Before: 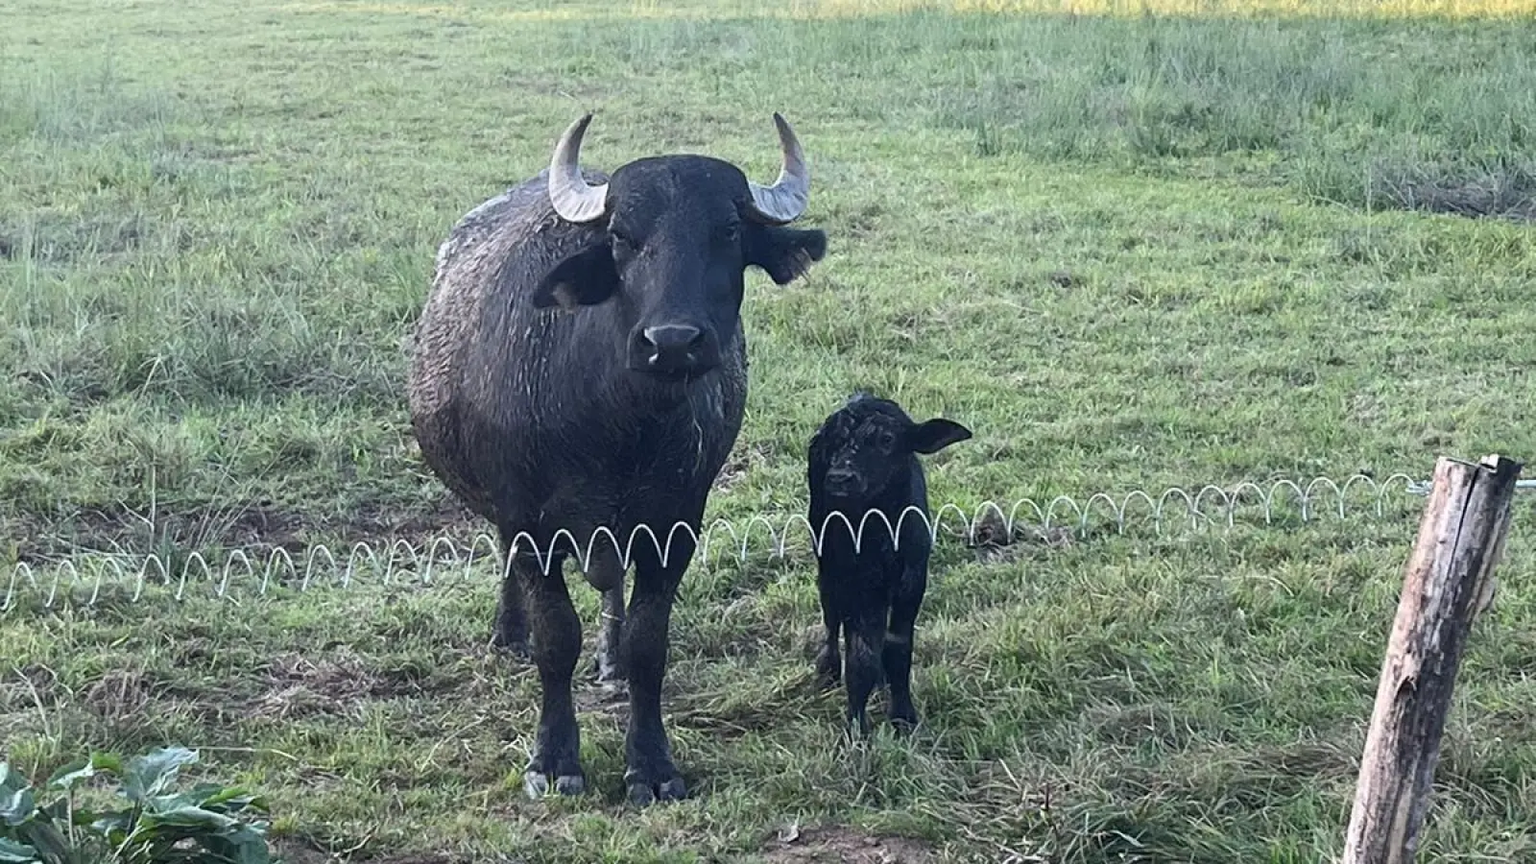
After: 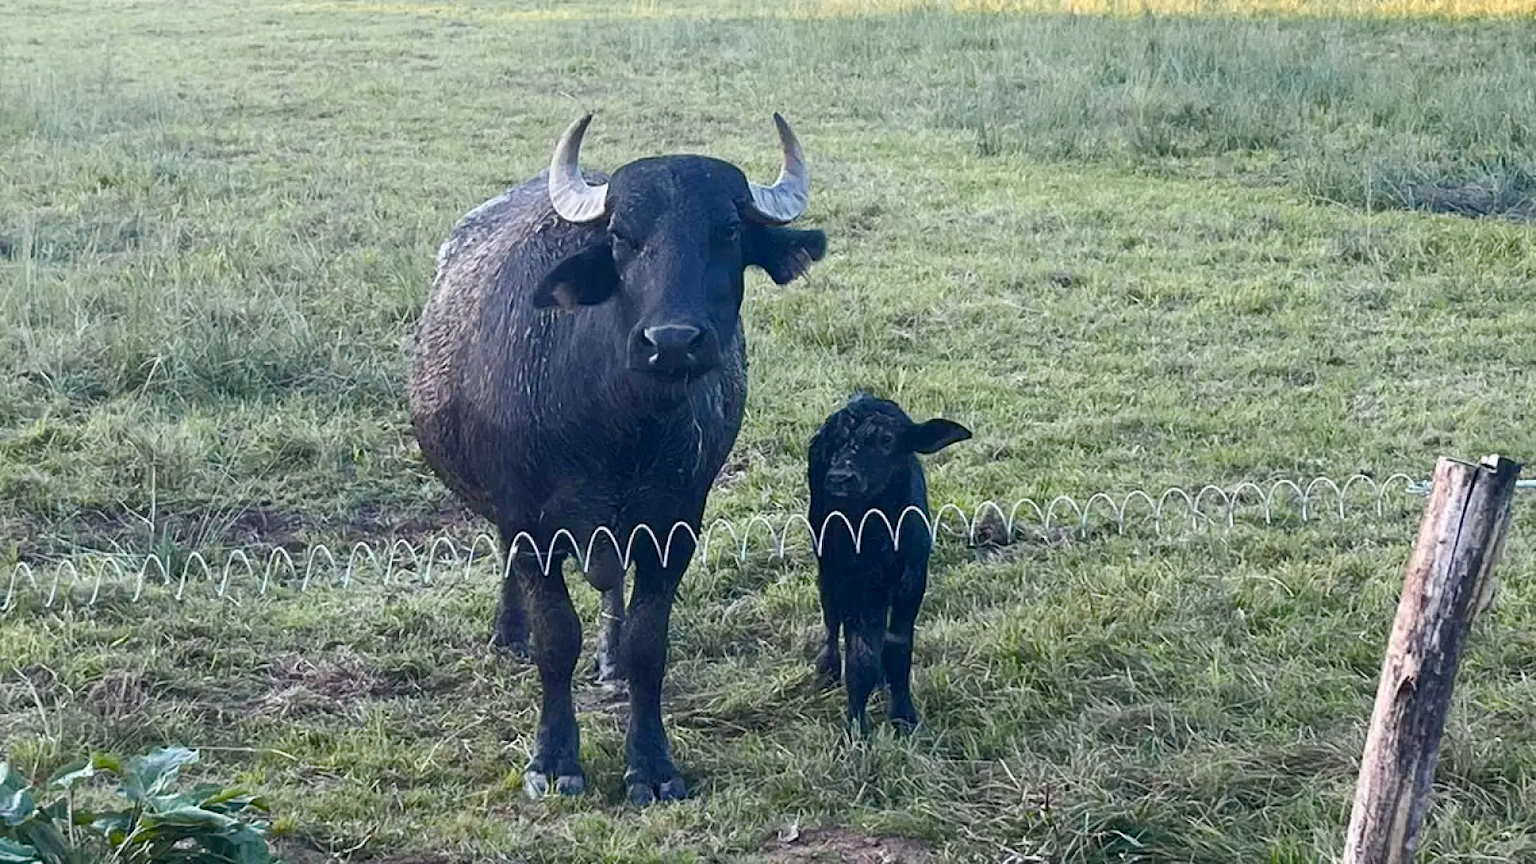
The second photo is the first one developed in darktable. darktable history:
color zones: curves: ch1 [(0.309, 0.524) (0.41, 0.329) (0.508, 0.509)]; ch2 [(0.25, 0.457) (0.75, 0.5)]
color balance rgb: perceptual saturation grading › global saturation 20%, perceptual saturation grading › highlights -25%, perceptual saturation grading › shadows 50%
